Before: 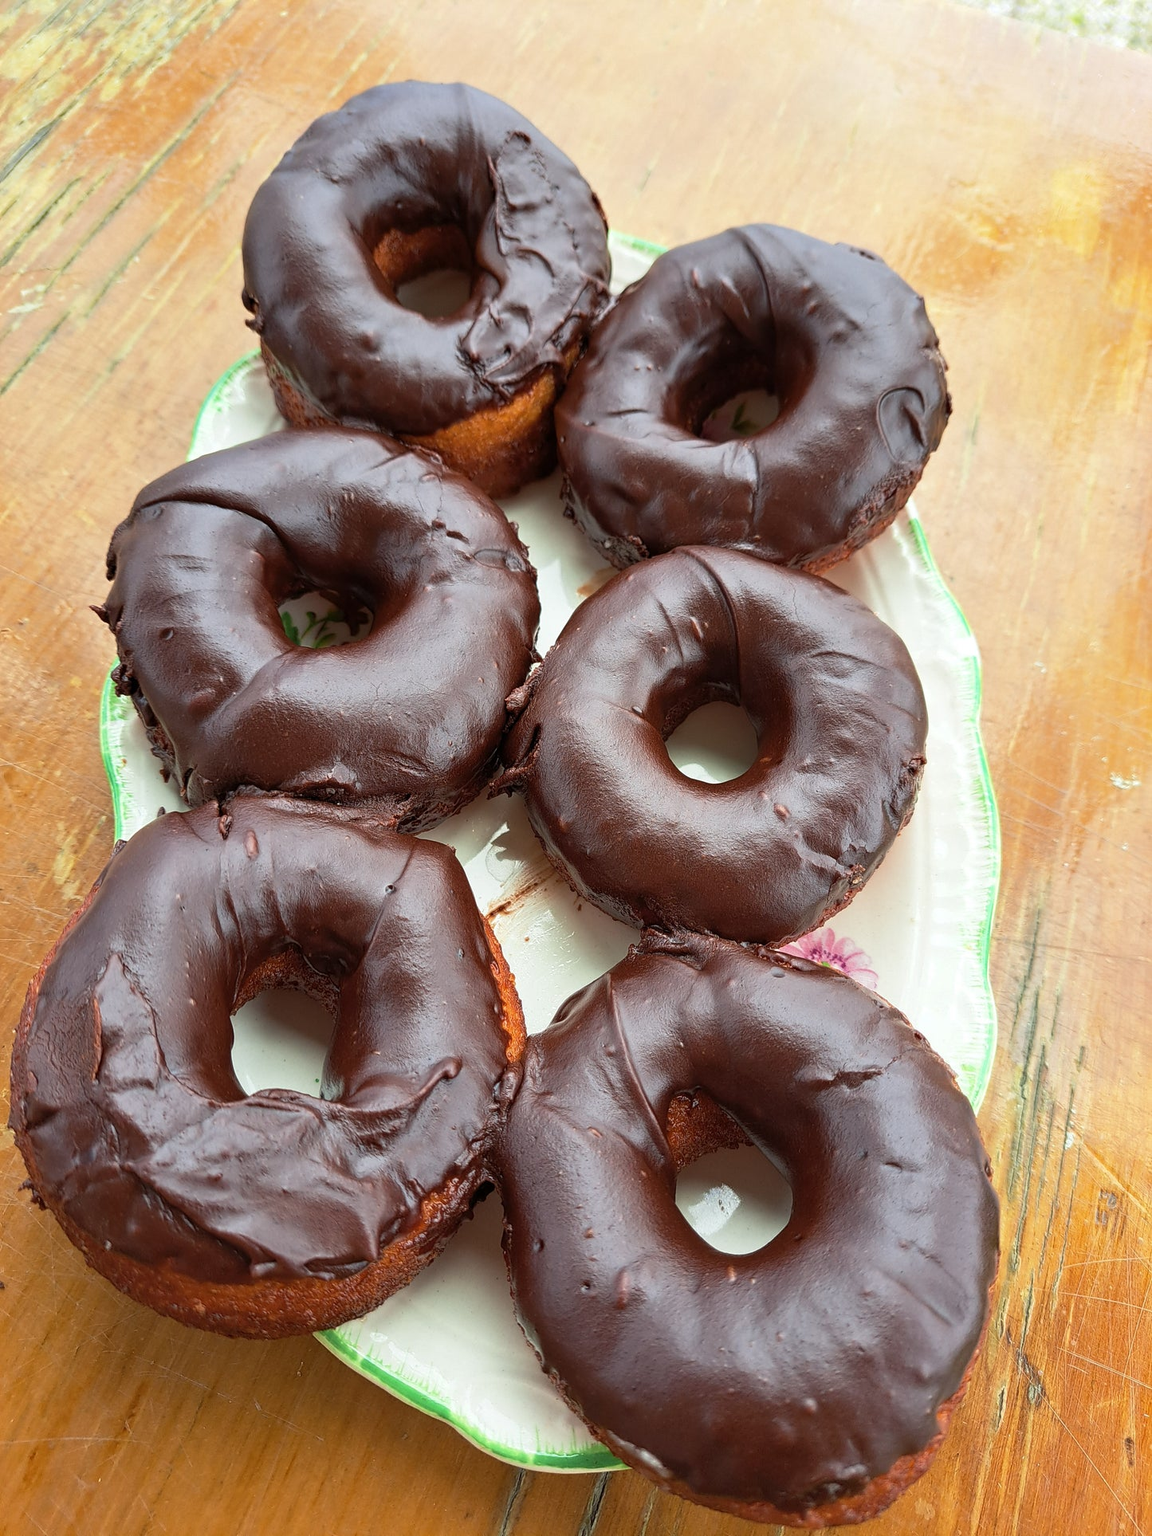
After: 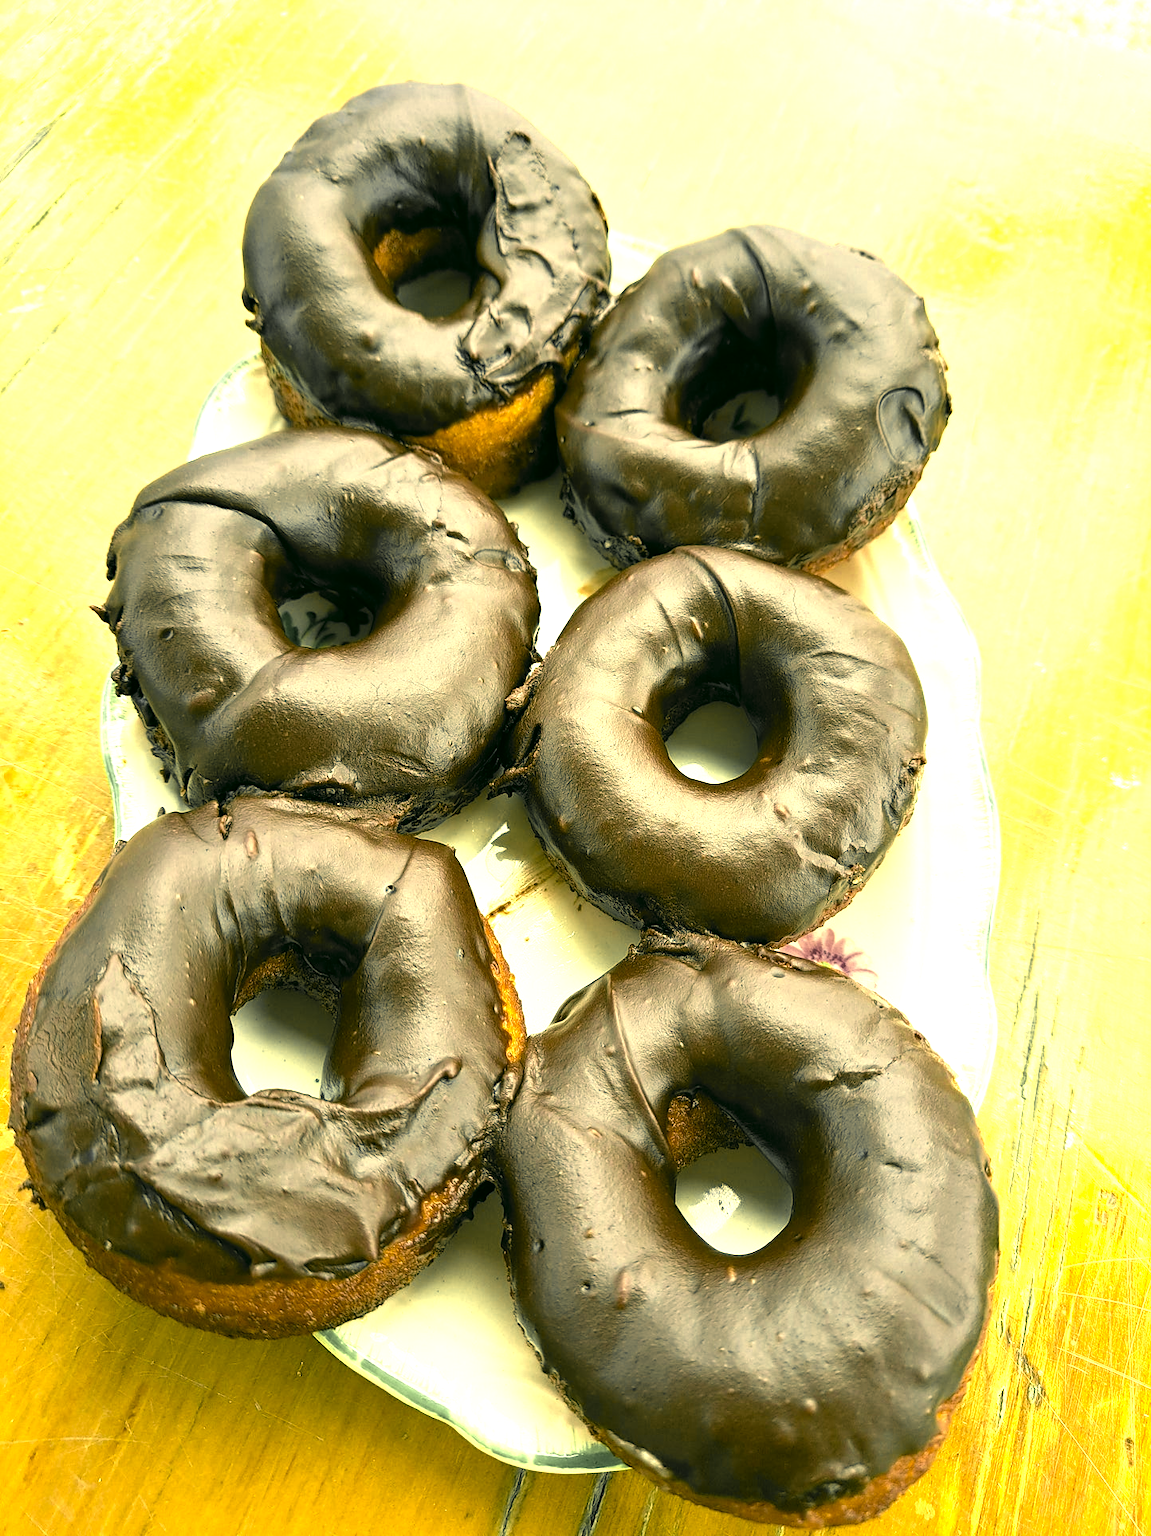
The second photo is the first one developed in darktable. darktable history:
color correction: highlights a* 5.68, highlights b* 33.63, shadows a* -25.88, shadows b* 3.91
color zones: curves: ch0 [(0.004, 0.306) (0.107, 0.448) (0.252, 0.656) (0.41, 0.398) (0.595, 0.515) (0.768, 0.628)]; ch1 [(0.07, 0.323) (0.151, 0.452) (0.252, 0.608) (0.346, 0.221) (0.463, 0.189) (0.61, 0.368) (0.735, 0.395) (0.921, 0.412)]; ch2 [(0, 0.476) (0.132, 0.512) (0.243, 0.512) (0.397, 0.48) (0.522, 0.376) (0.634, 0.536) (0.761, 0.46)]
tone equalizer: -8 EV -0.398 EV, -7 EV -0.42 EV, -6 EV -0.362 EV, -5 EV -0.194 EV, -3 EV 0.248 EV, -2 EV 0.341 EV, -1 EV 0.404 EV, +0 EV 0.398 EV
